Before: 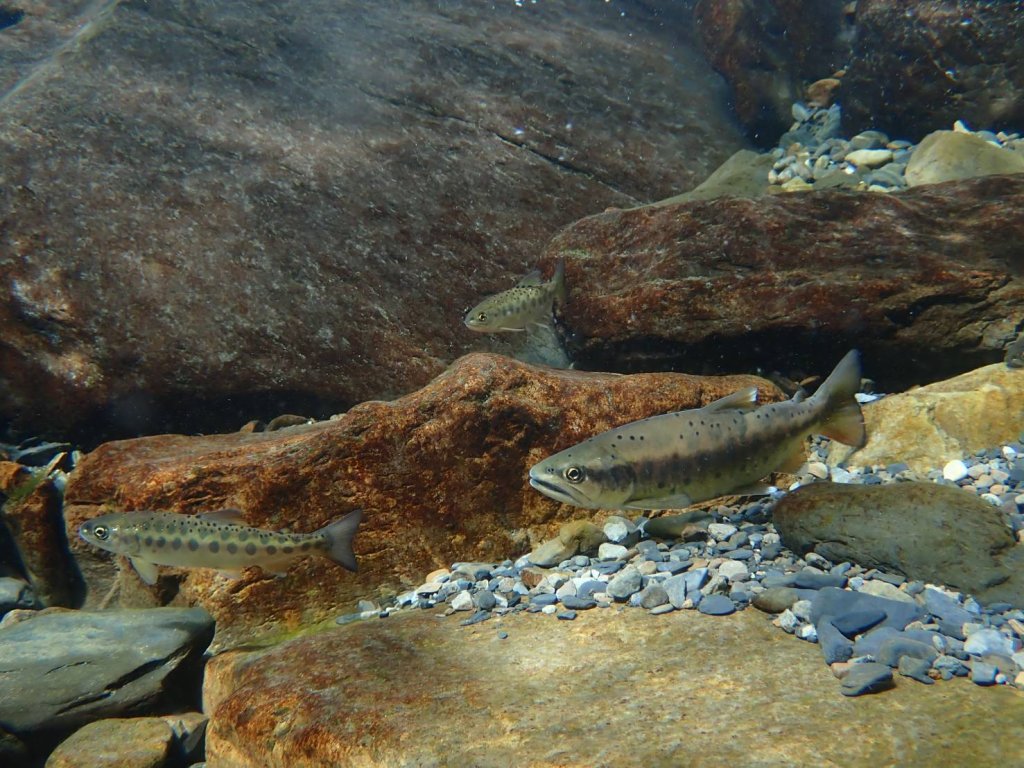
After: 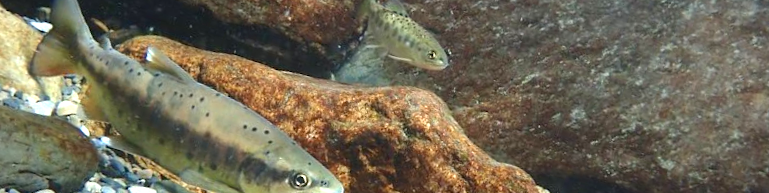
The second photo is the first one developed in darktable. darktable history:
crop and rotate: angle 16.12°, top 30.835%, bottom 35.653%
exposure: black level correction 0, exposure 1.1 EV, compensate exposure bias true, compensate highlight preservation false
vignetting: on, module defaults
